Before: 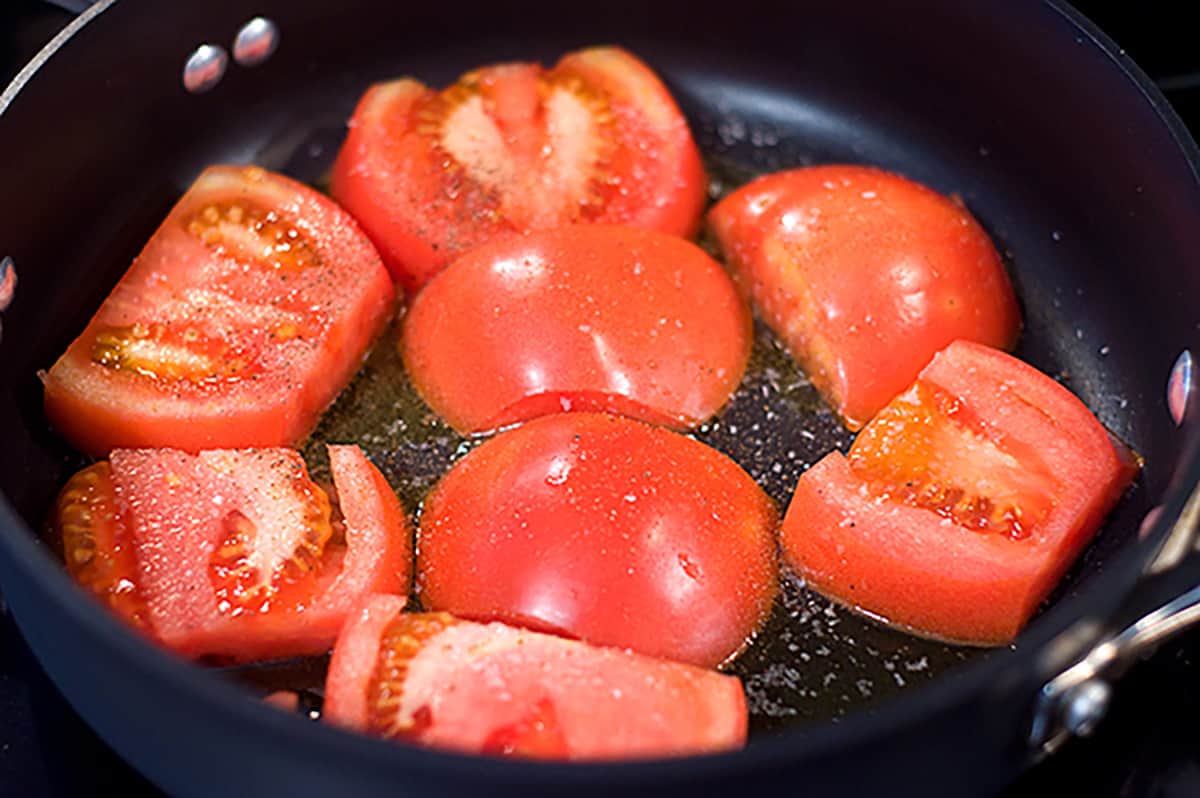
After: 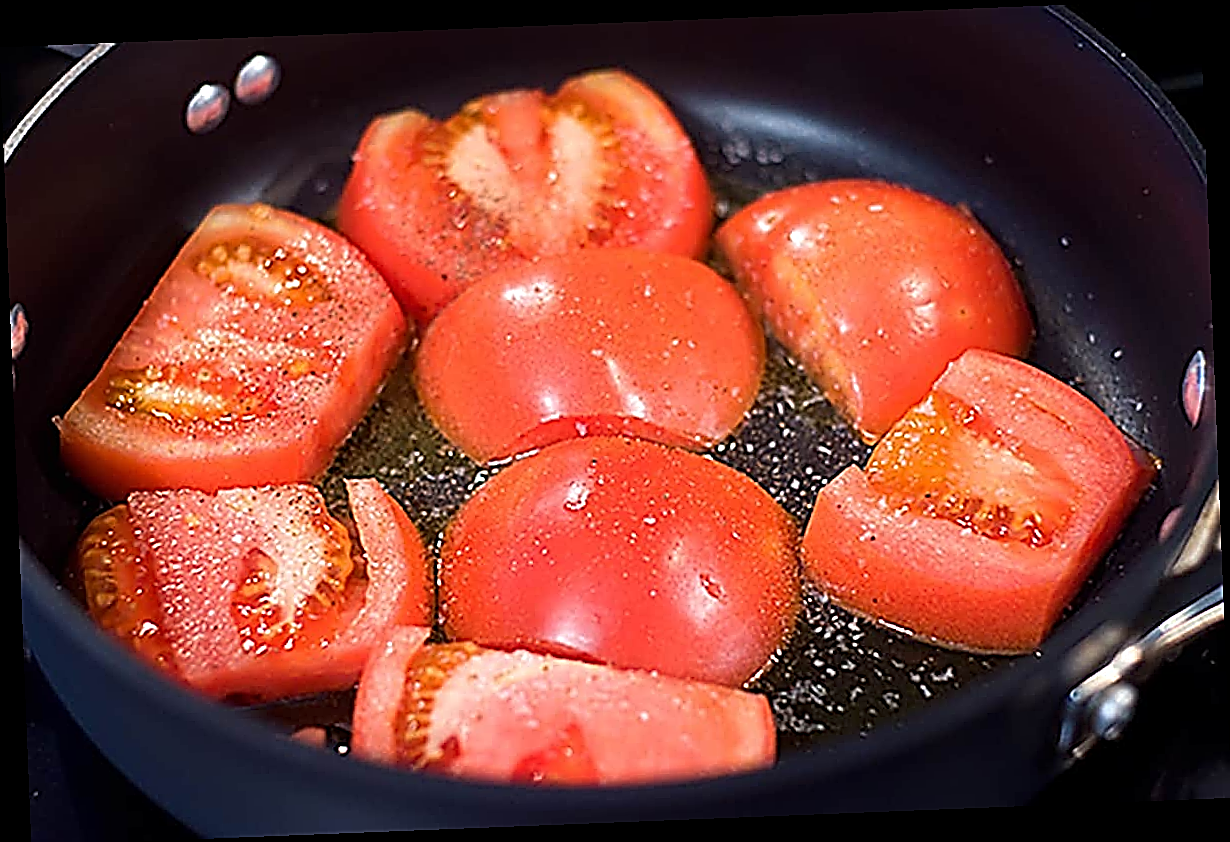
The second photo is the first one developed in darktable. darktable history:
sharpen: amount 2
rotate and perspective: rotation -2.29°, automatic cropping off
crop: top 0.05%, bottom 0.098%
